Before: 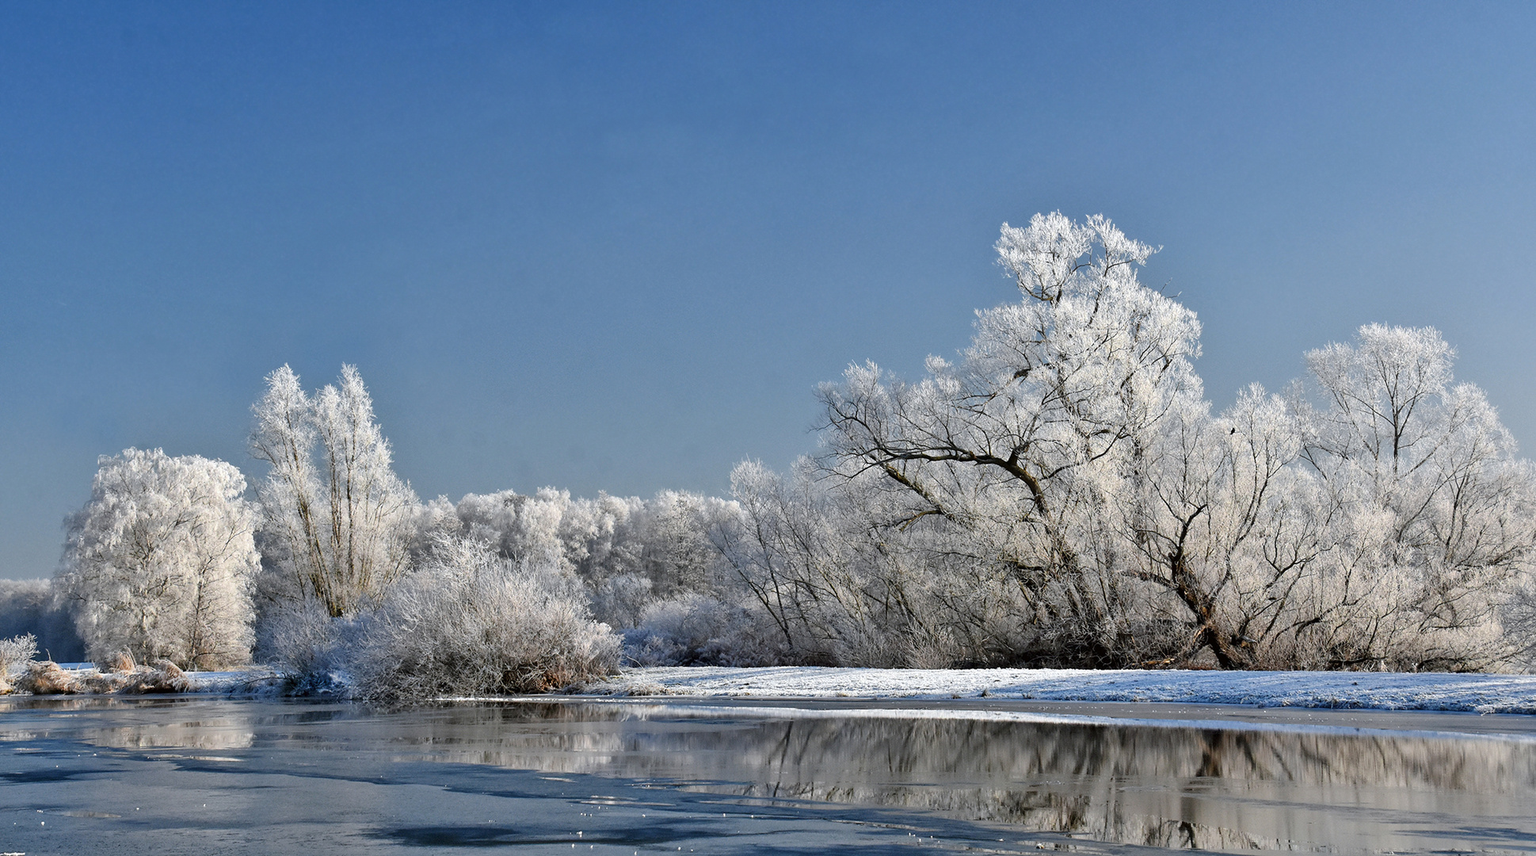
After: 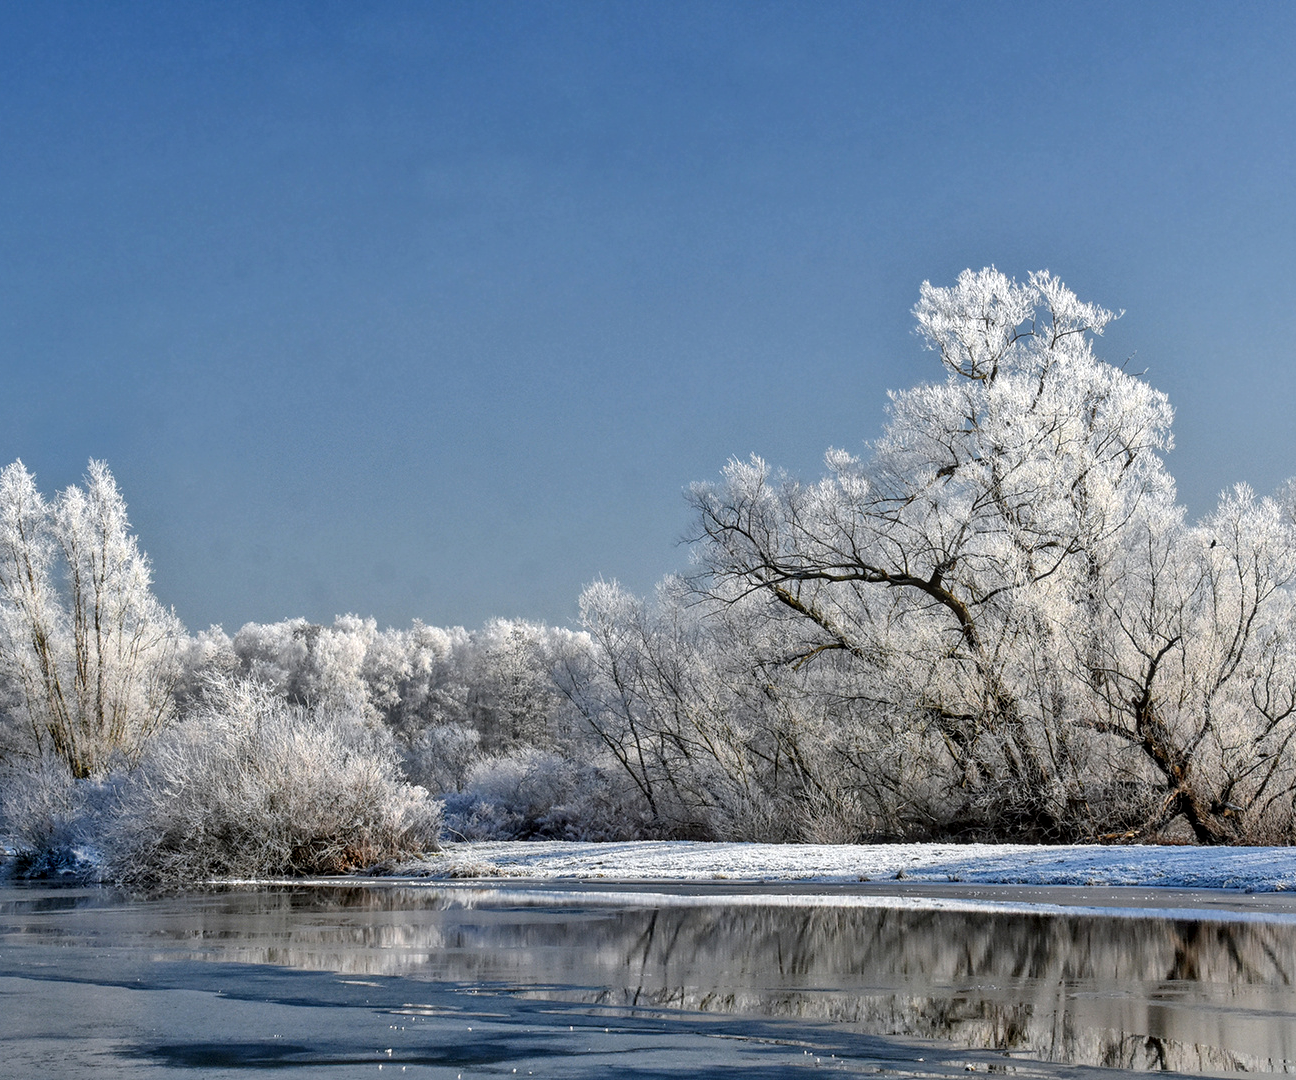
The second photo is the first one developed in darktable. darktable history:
crop and rotate: left 17.732%, right 15.423%
local contrast: on, module defaults
